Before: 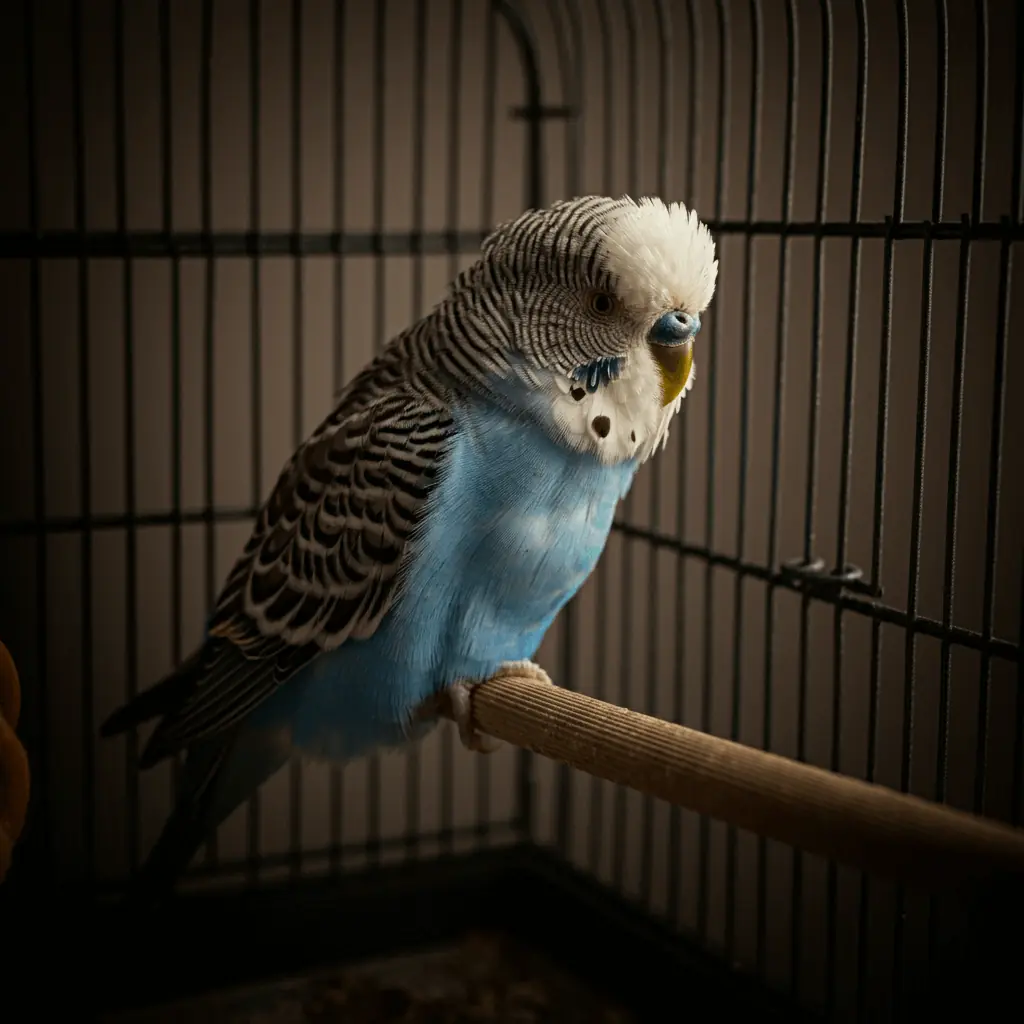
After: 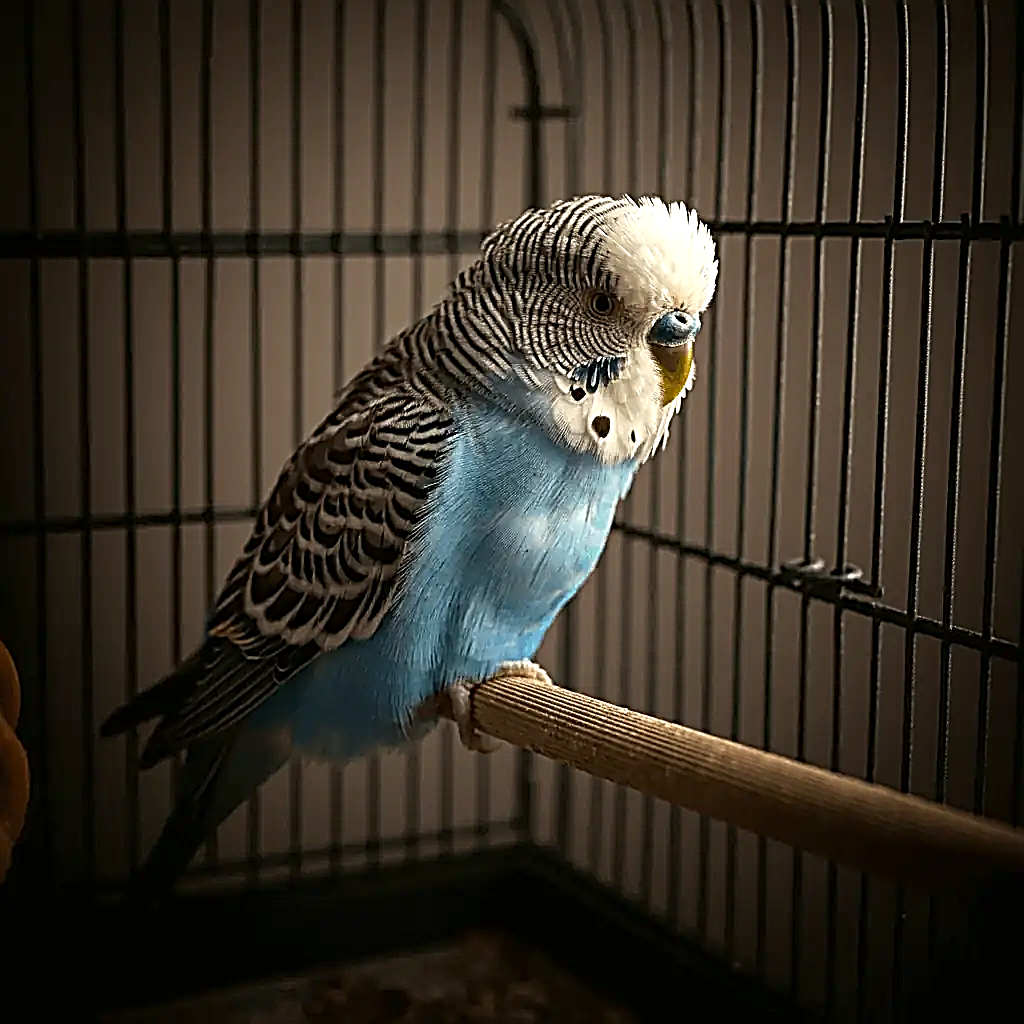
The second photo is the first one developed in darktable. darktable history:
sharpen: amount 1.861
exposure: exposure 0.648 EV, compensate highlight preservation false
